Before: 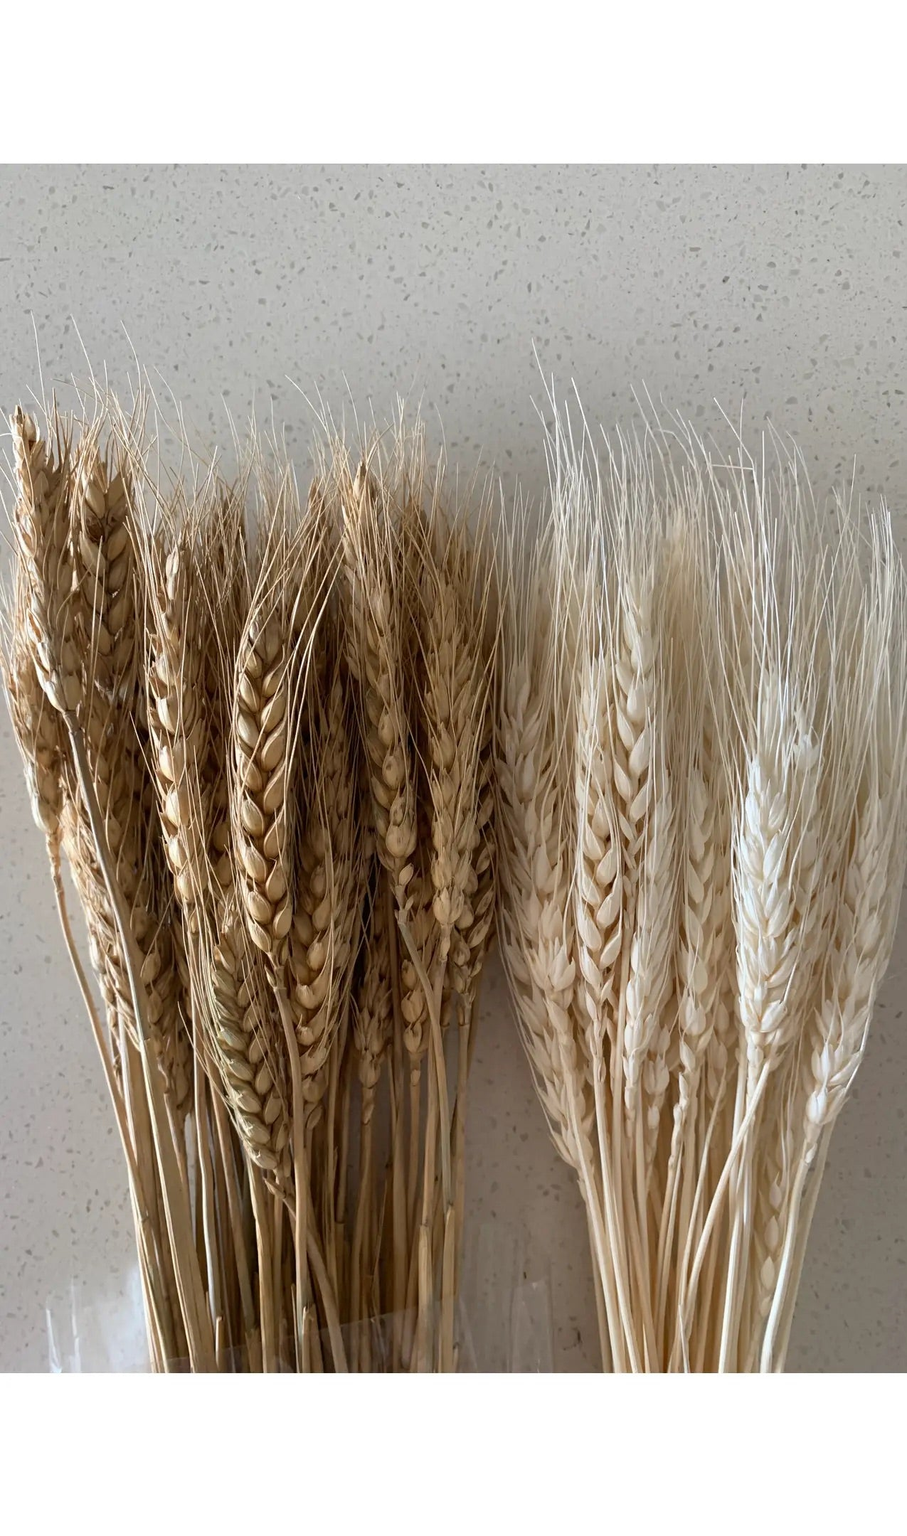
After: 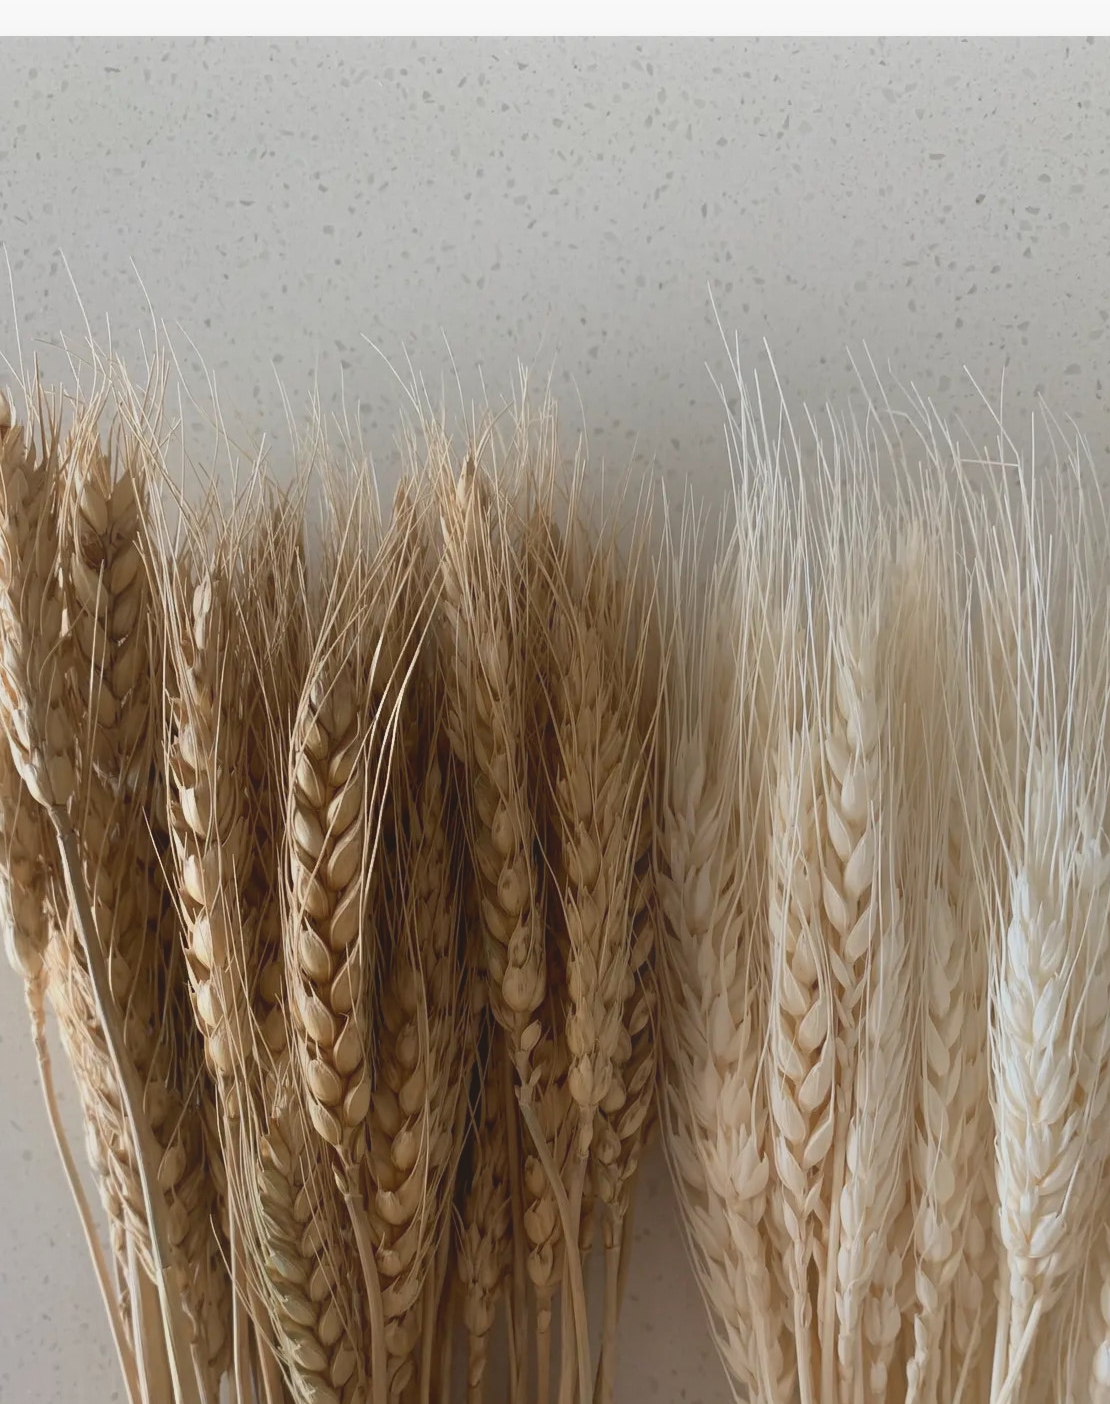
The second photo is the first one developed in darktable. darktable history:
crop: left 3.153%, top 9.006%, right 9.669%, bottom 25.965%
contrast equalizer: octaves 7, y [[0.6 ×6], [0.55 ×6], [0 ×6], [0 ×6], [0 ×6]], mix -0.995
